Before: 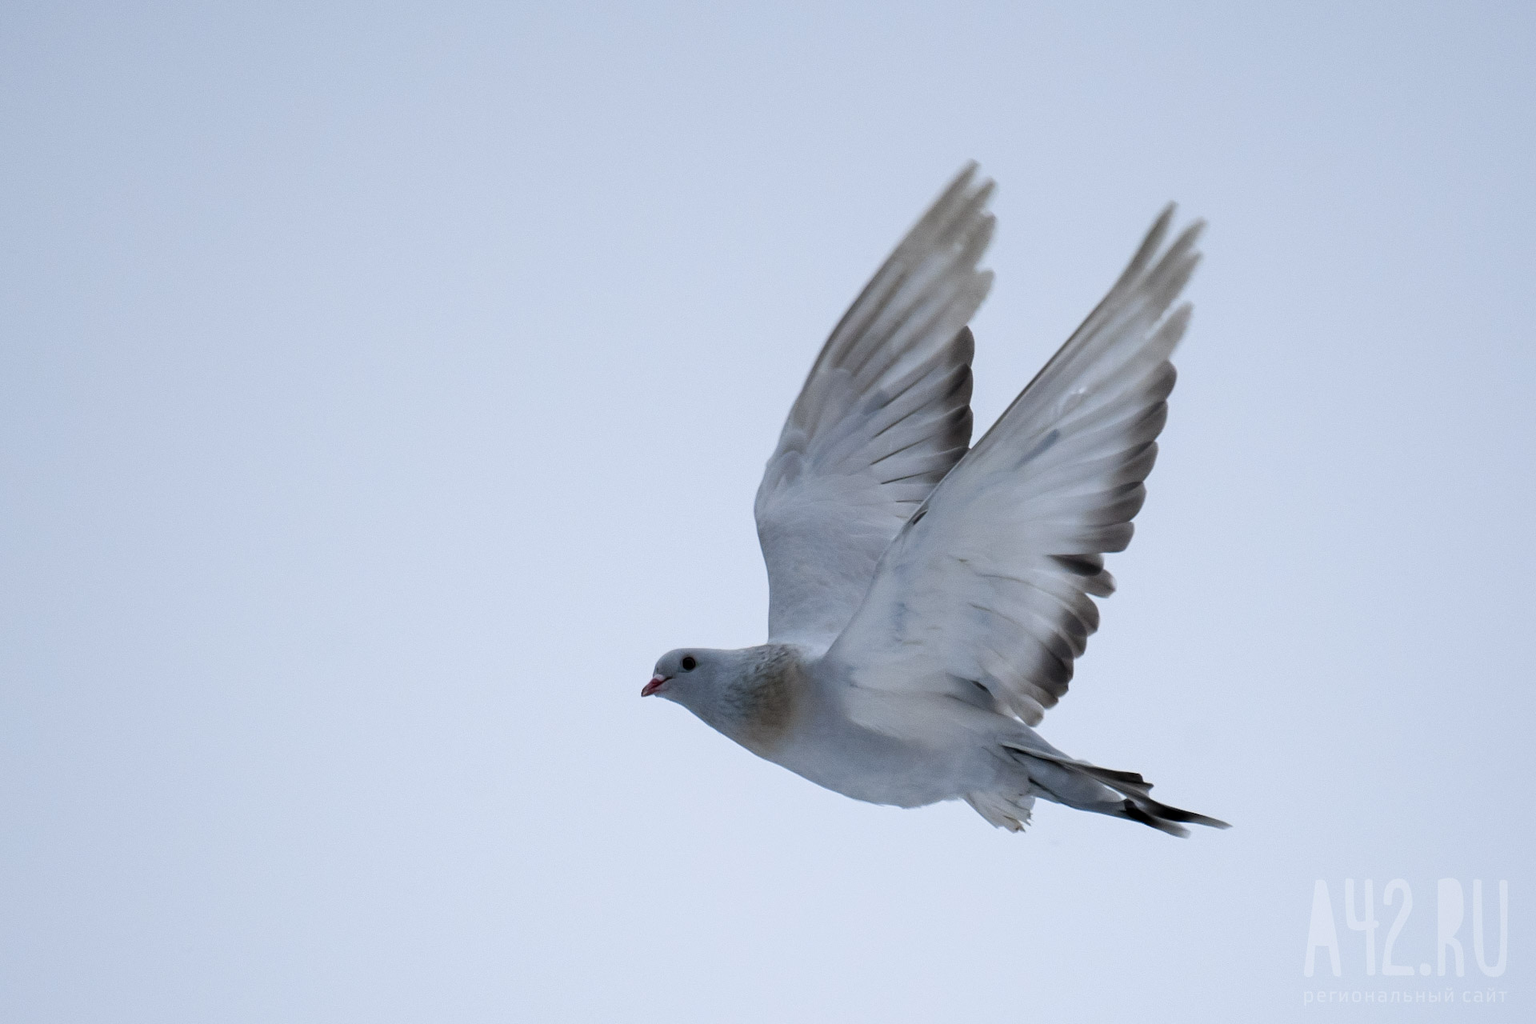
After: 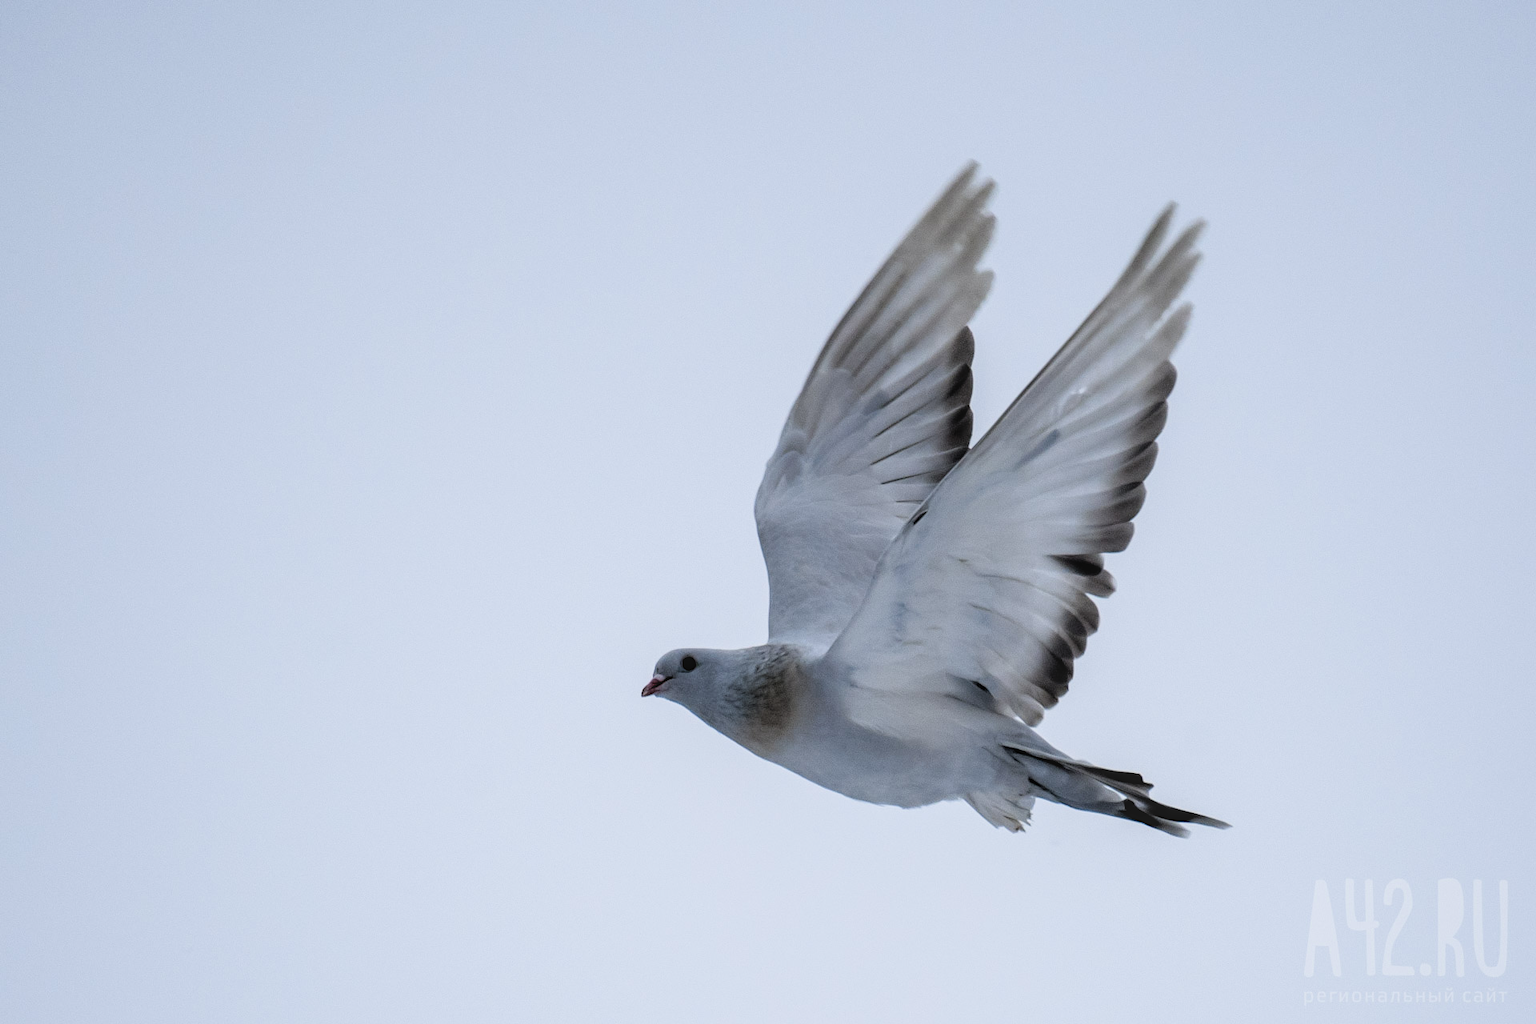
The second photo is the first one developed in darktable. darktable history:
filmic rgb: black relative exposure -4.91 EV, white relative exposure 2.84 EV, hardness 3.7
local contrast: detail 110%
